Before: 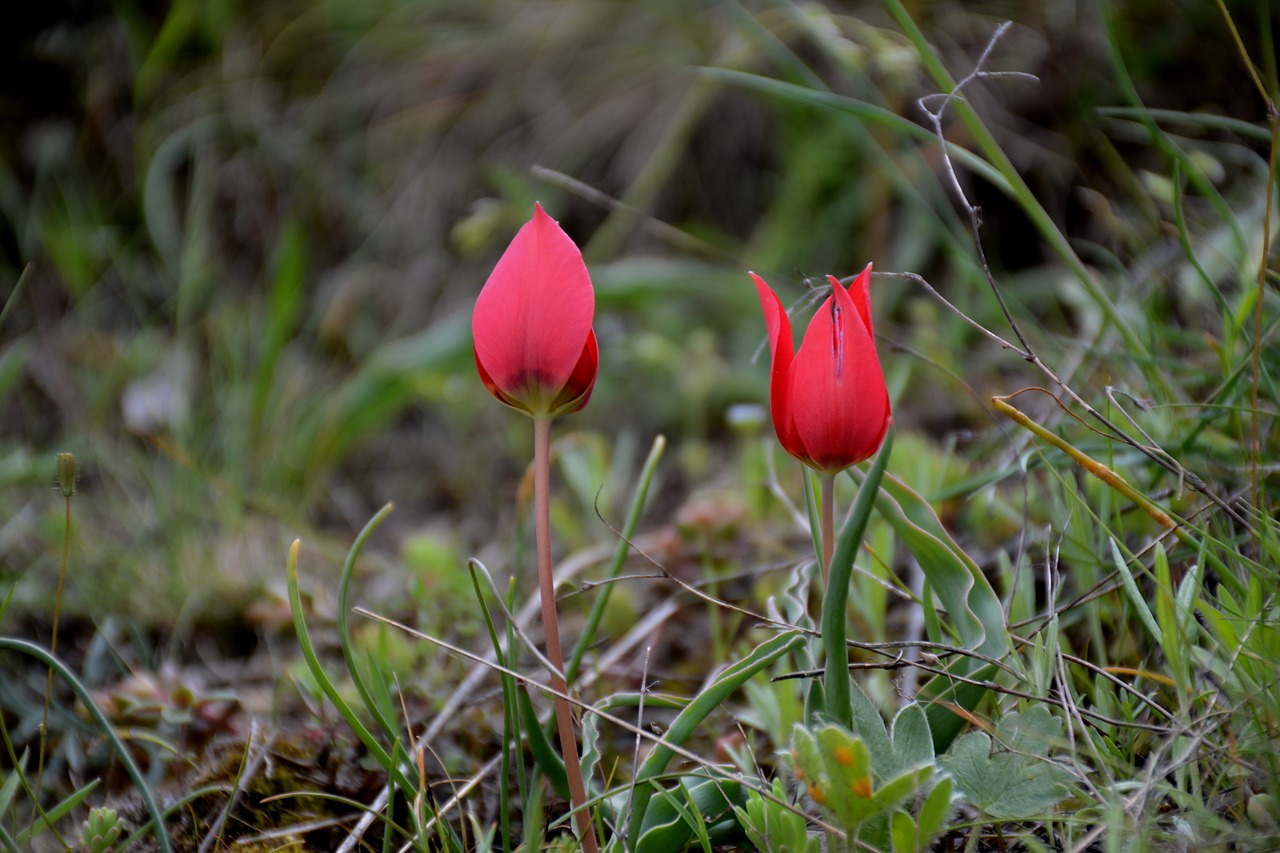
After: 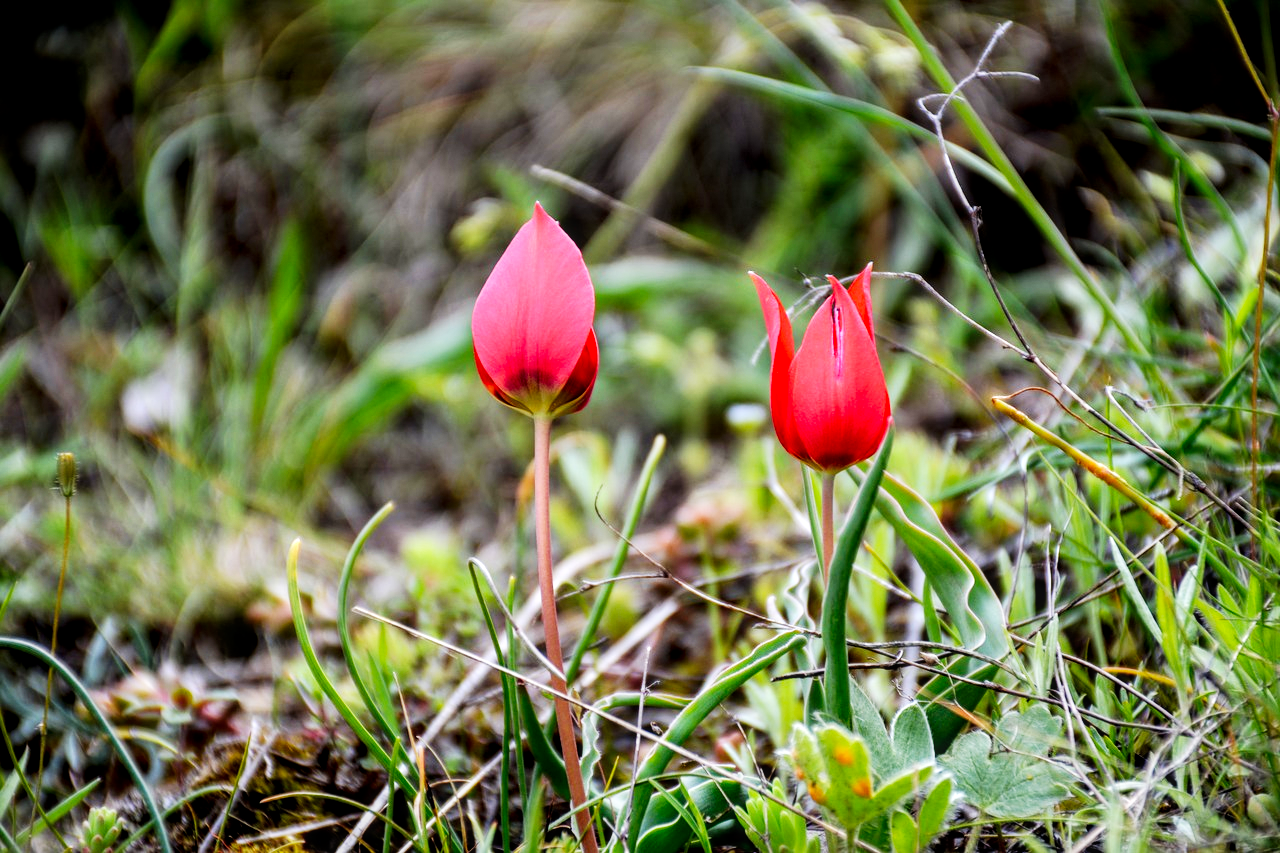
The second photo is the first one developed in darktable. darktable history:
color correction: highlights a* -0.137, highlights b* 0.137
base curve: curves: ch0 [(0, 0) (0.007, 0.004) (0.027, 0.03) (0.046, 0.07) (0.207, 0.54) (0.442, 0.872) (0.673, 0.972) (1, 1)], preserve colors none
local contrast: on, module defaults
